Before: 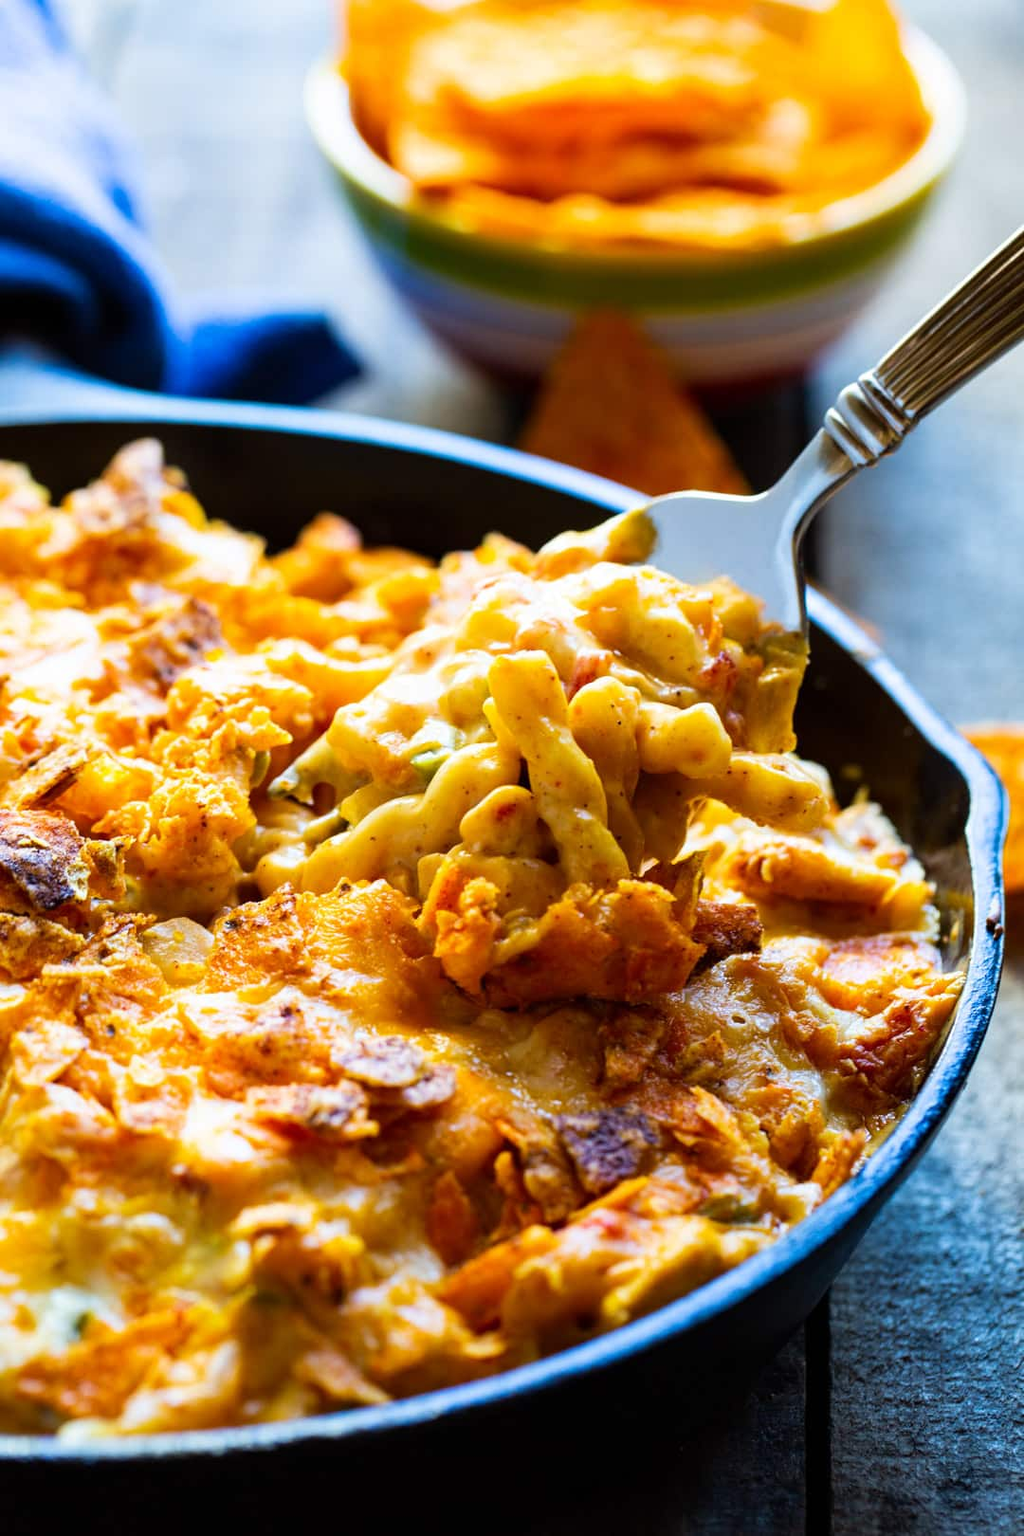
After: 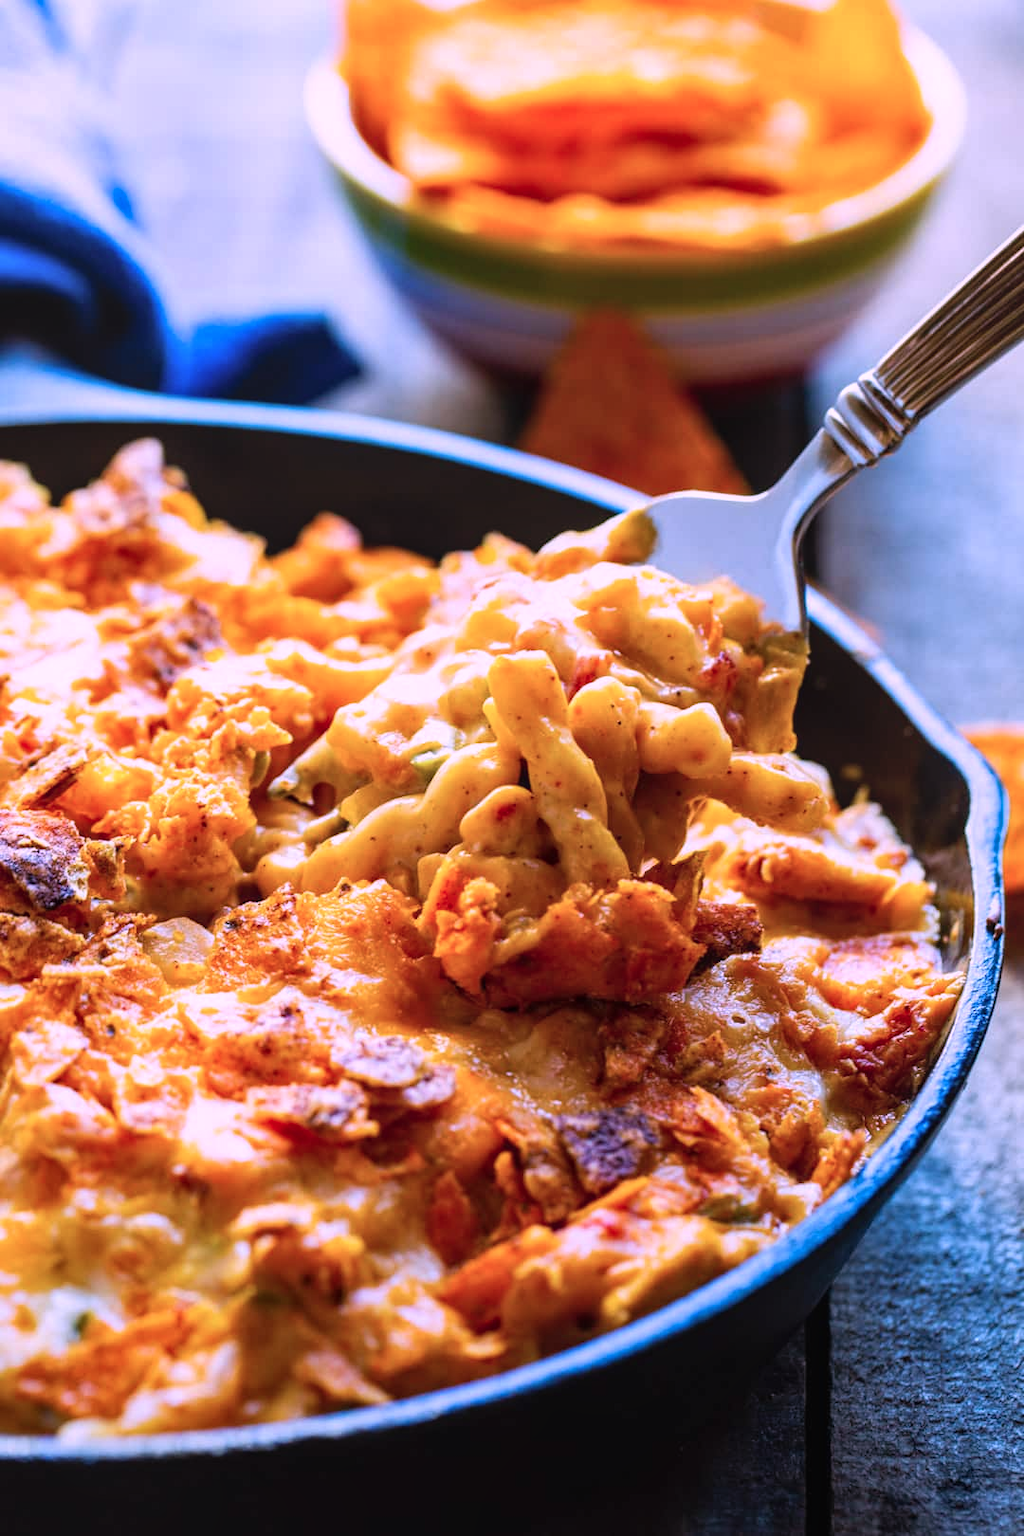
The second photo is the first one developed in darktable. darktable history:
color correction: highlights a* 16.02, highlights b* -20.43
local contrast: detail 109%
